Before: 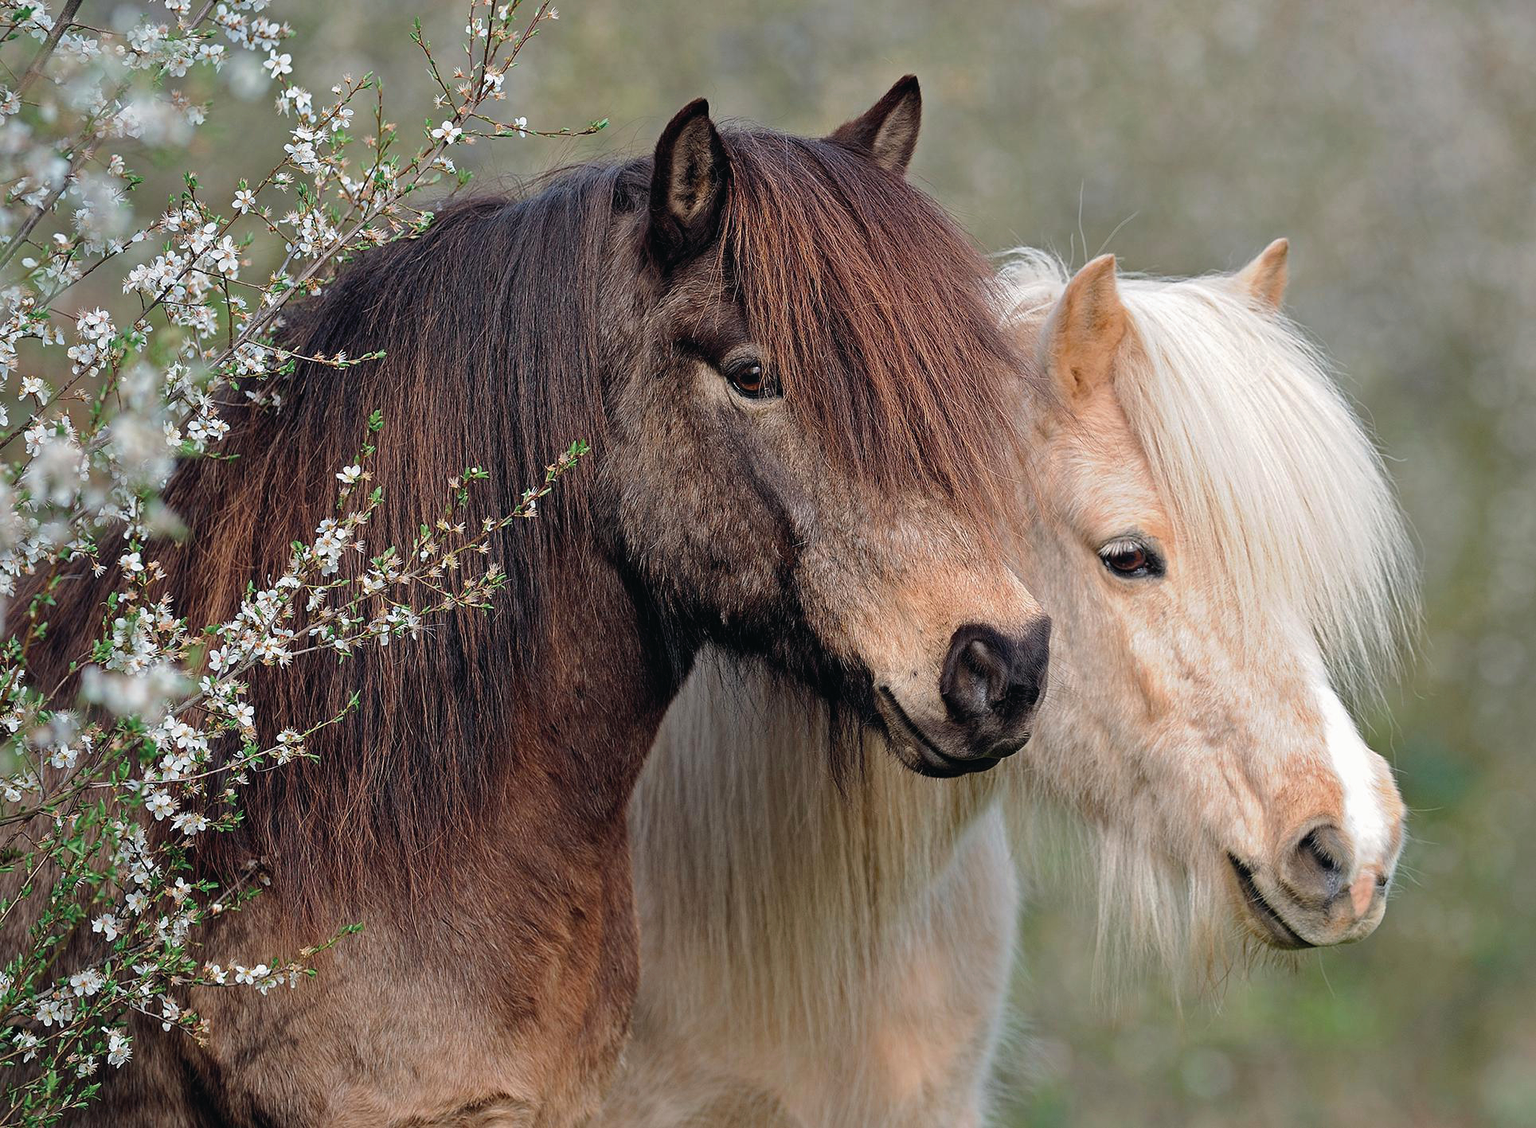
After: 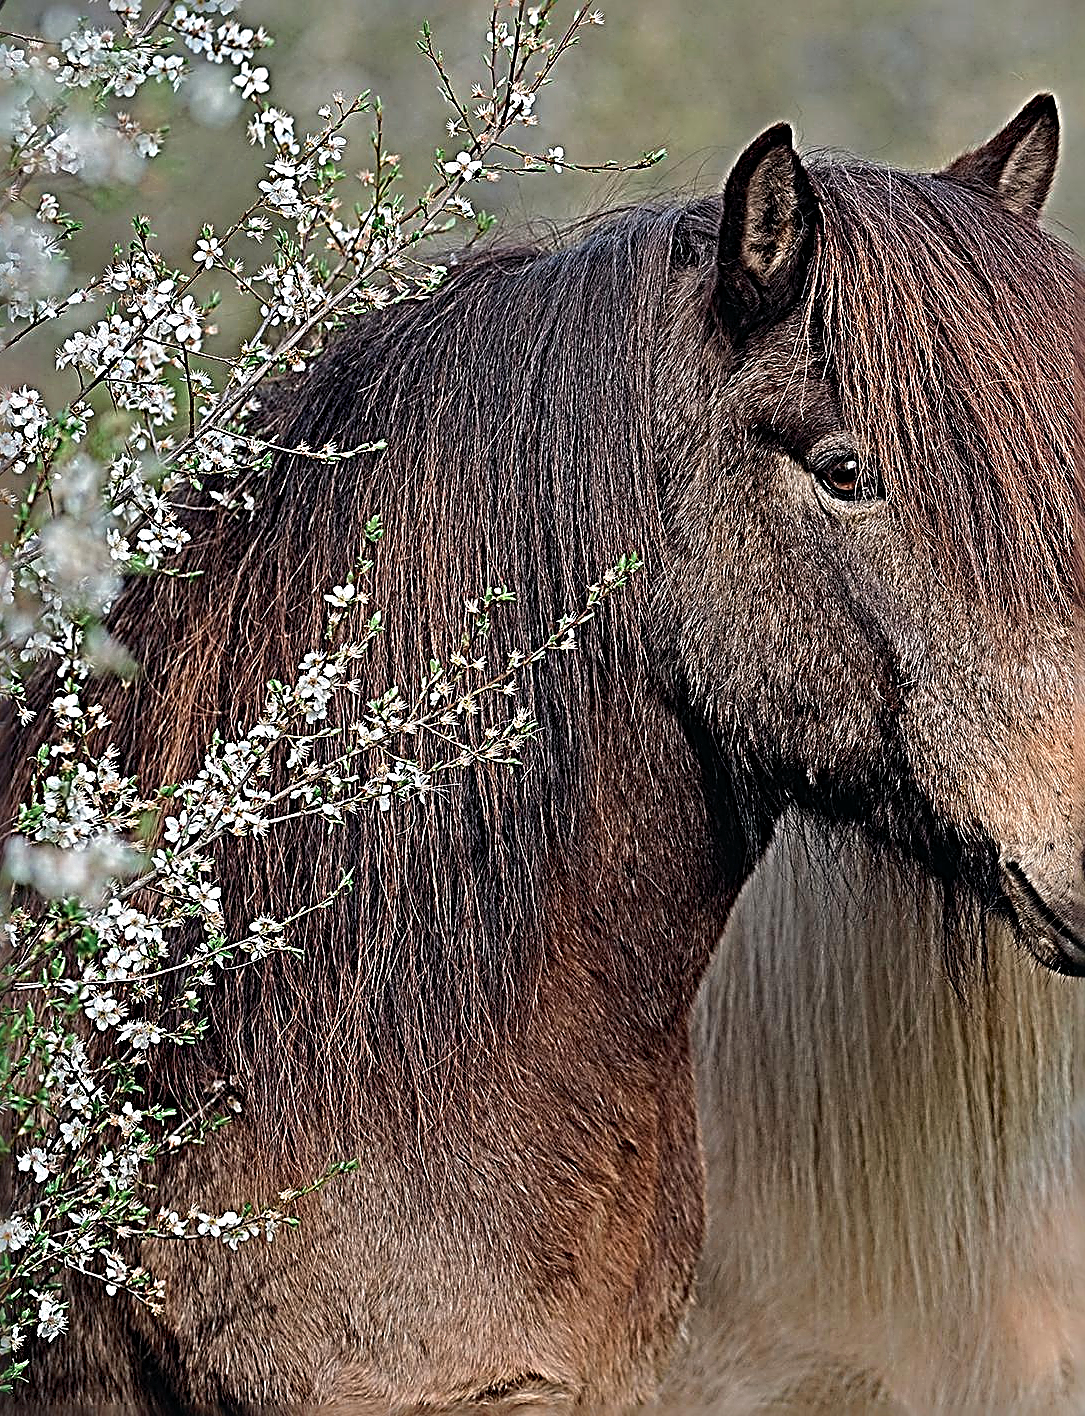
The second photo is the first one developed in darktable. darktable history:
sharpen: radius 4.001, amount 2
crop: left 5.114%, right 38.589%
exposure: black level correction 0.001, compensate highlight preservation false
